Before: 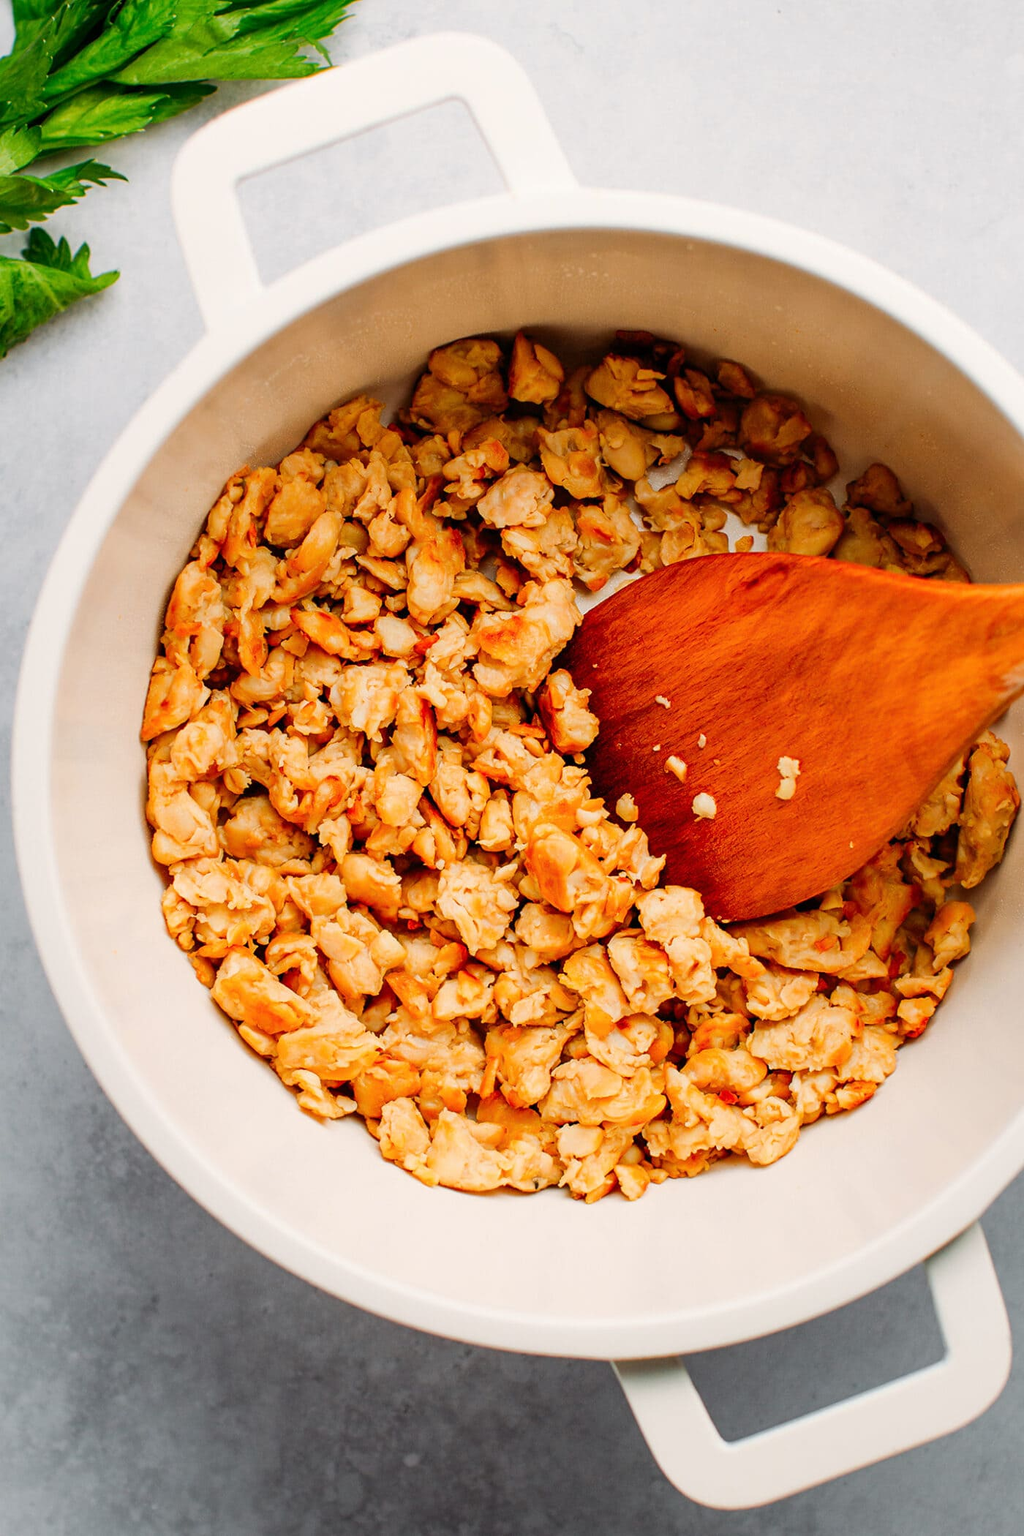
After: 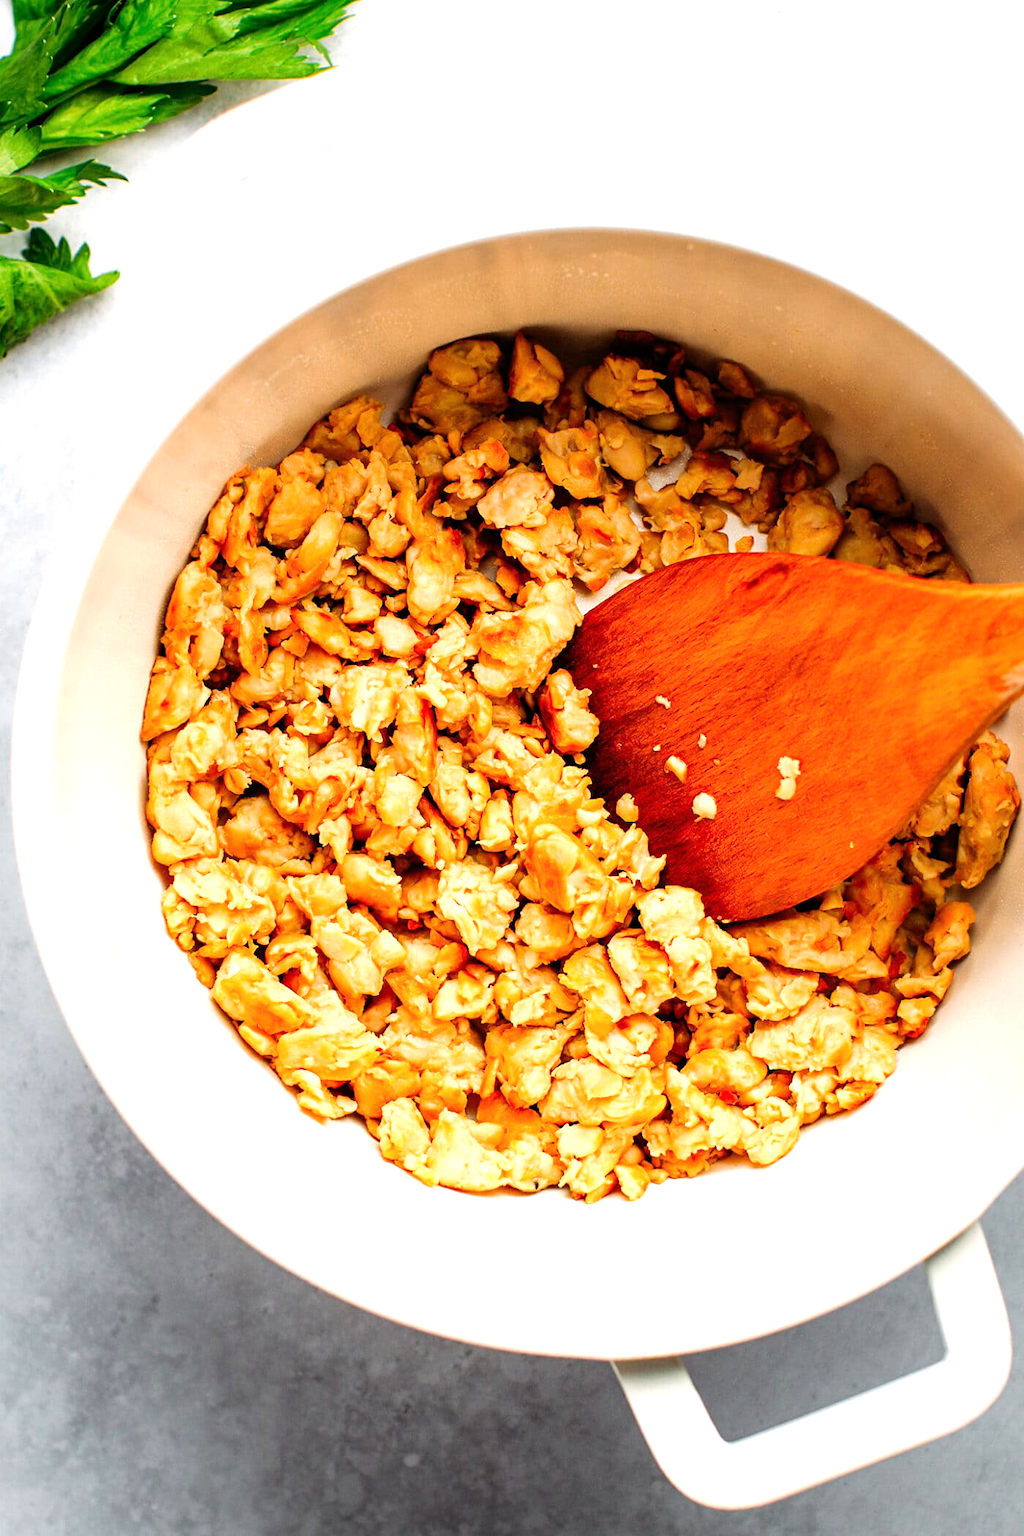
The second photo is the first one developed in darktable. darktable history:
tone equalizer: -8 EV -0.725 EV, -7 EV -0.691 EV, -6 EV -0.581 EV, -5 EV -0.367 EV, -3 EV 0.402 EV, -2 EV 0.6 EV, -1 EV 0.676 EV, +0 EV 0.739 EV, mask exposure compensation -0.494 EV
